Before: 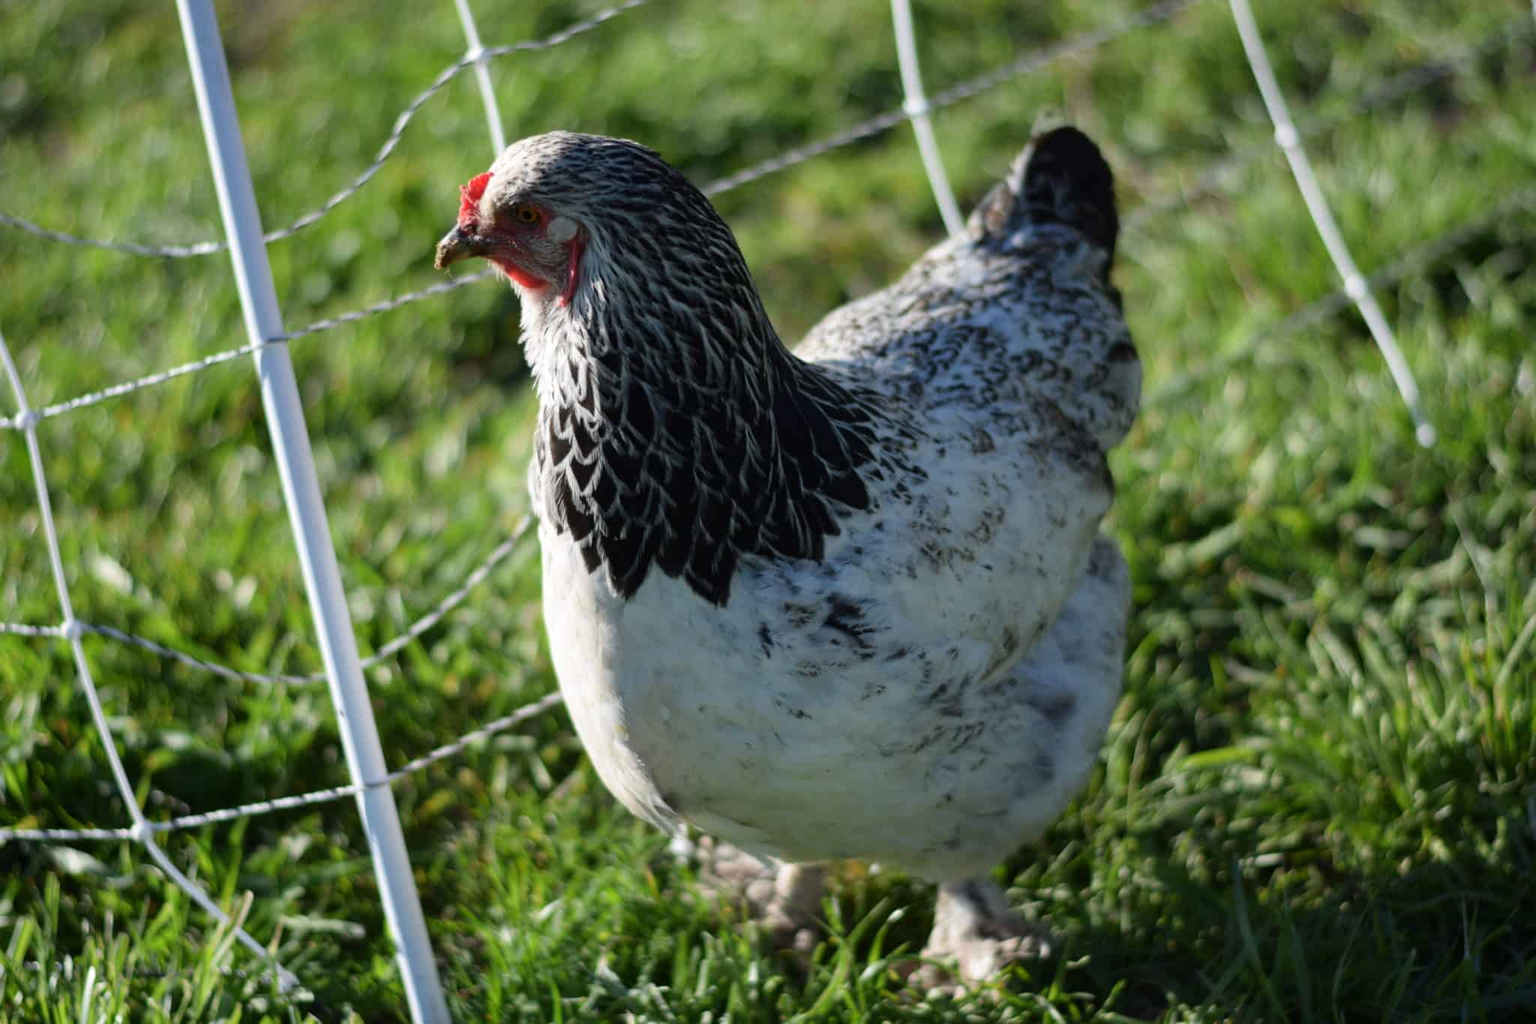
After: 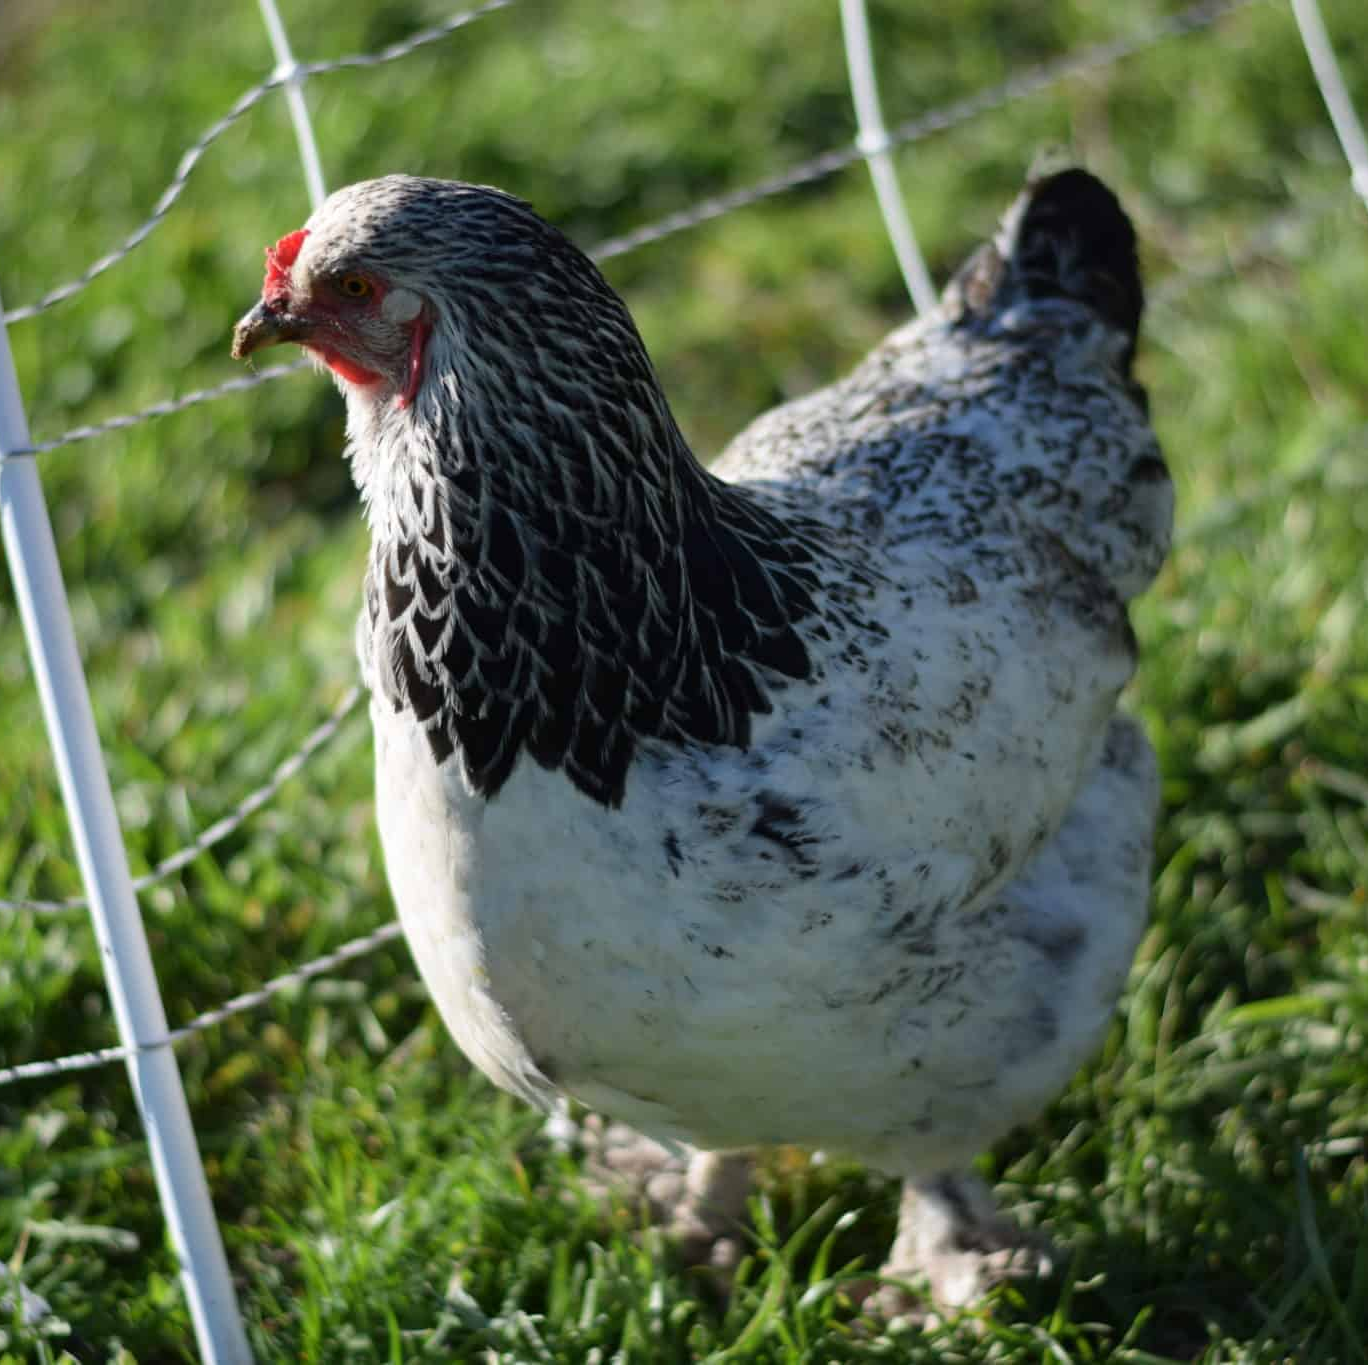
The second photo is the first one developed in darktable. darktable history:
crop: left 17.038%, right 16.134%
